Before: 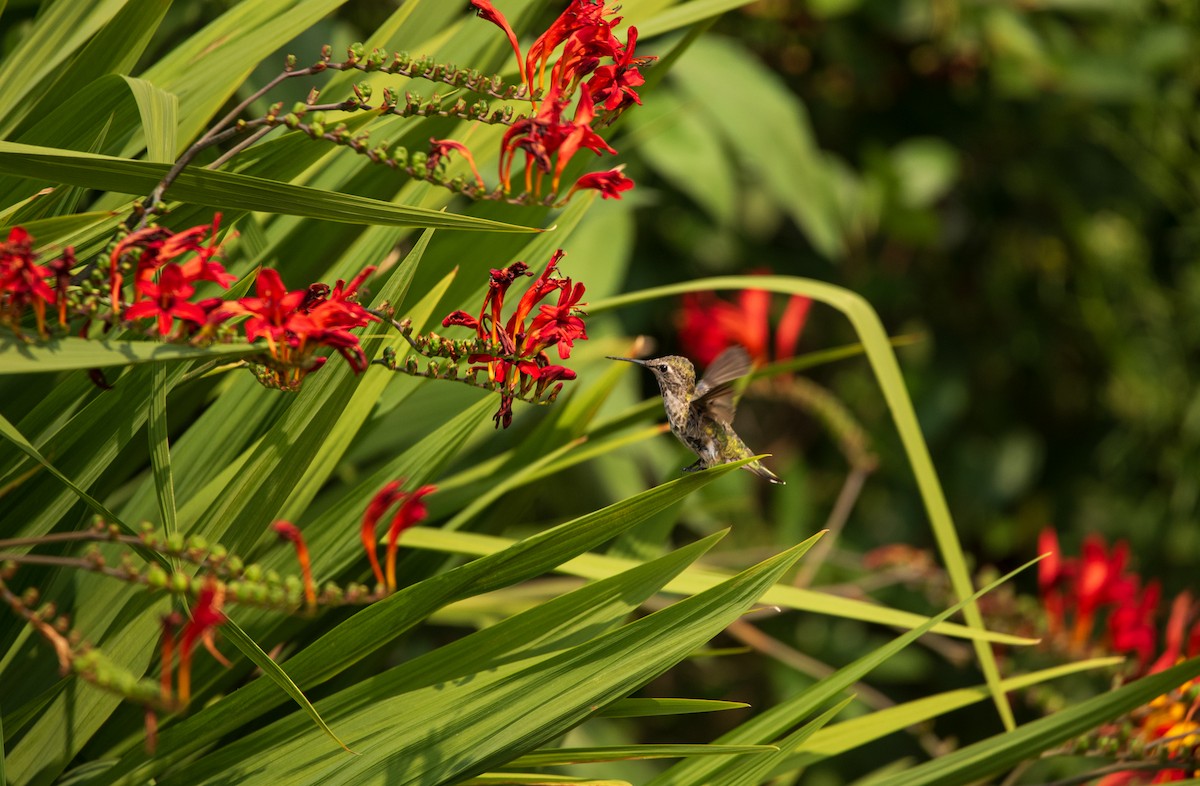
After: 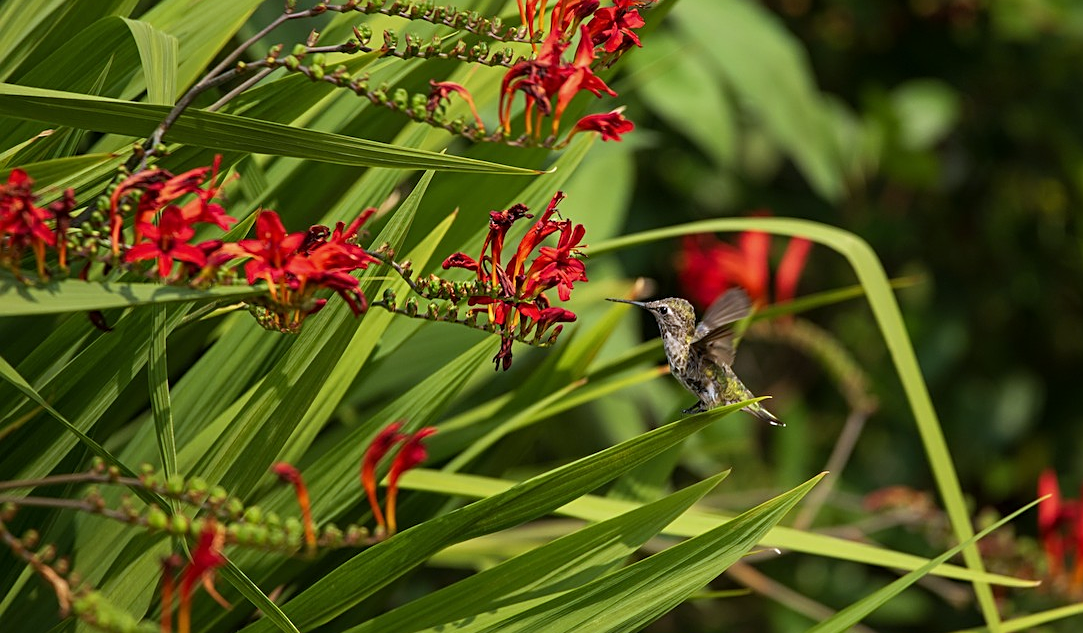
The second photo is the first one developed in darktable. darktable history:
crop: top 7.49%, right 9.717%, bottom 11.943%
sharpen: on, module defaults
white balance: red 0.926, green 1.003, blue 1.133
